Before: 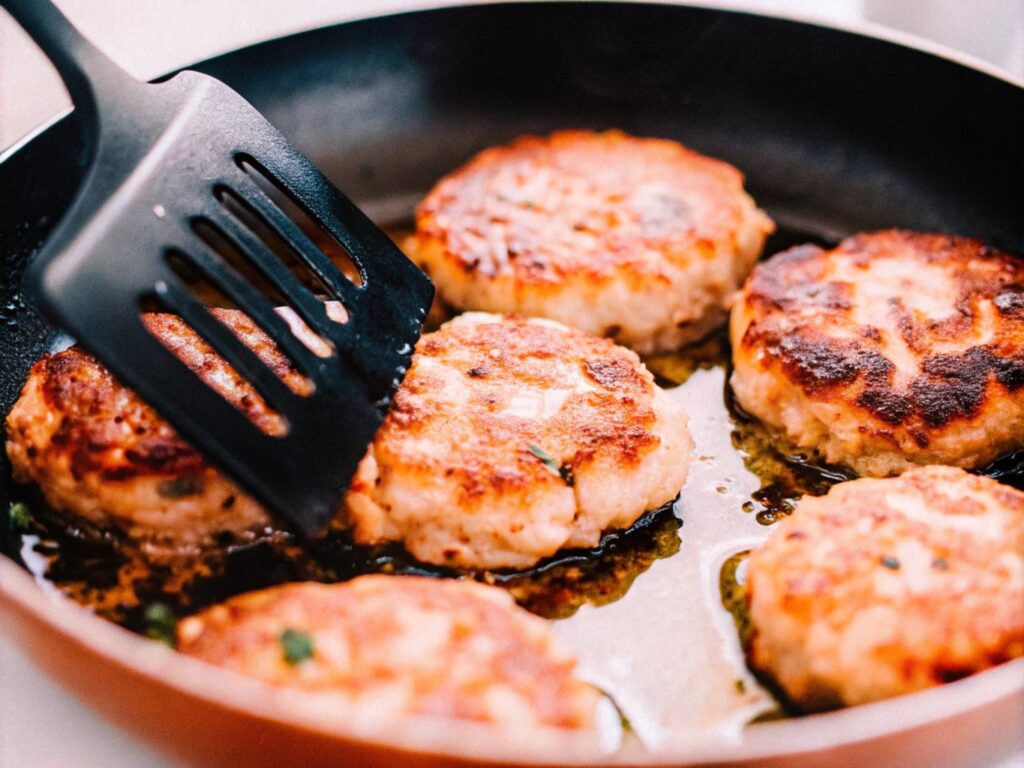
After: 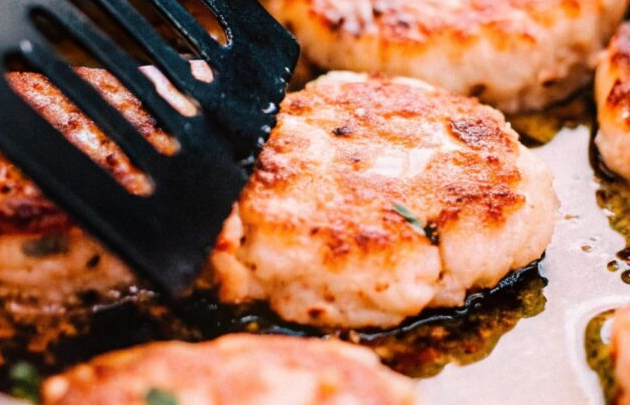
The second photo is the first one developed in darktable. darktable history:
crop: left 13.241%, top 31.4%, right 24.627%, bottom 15.535%
